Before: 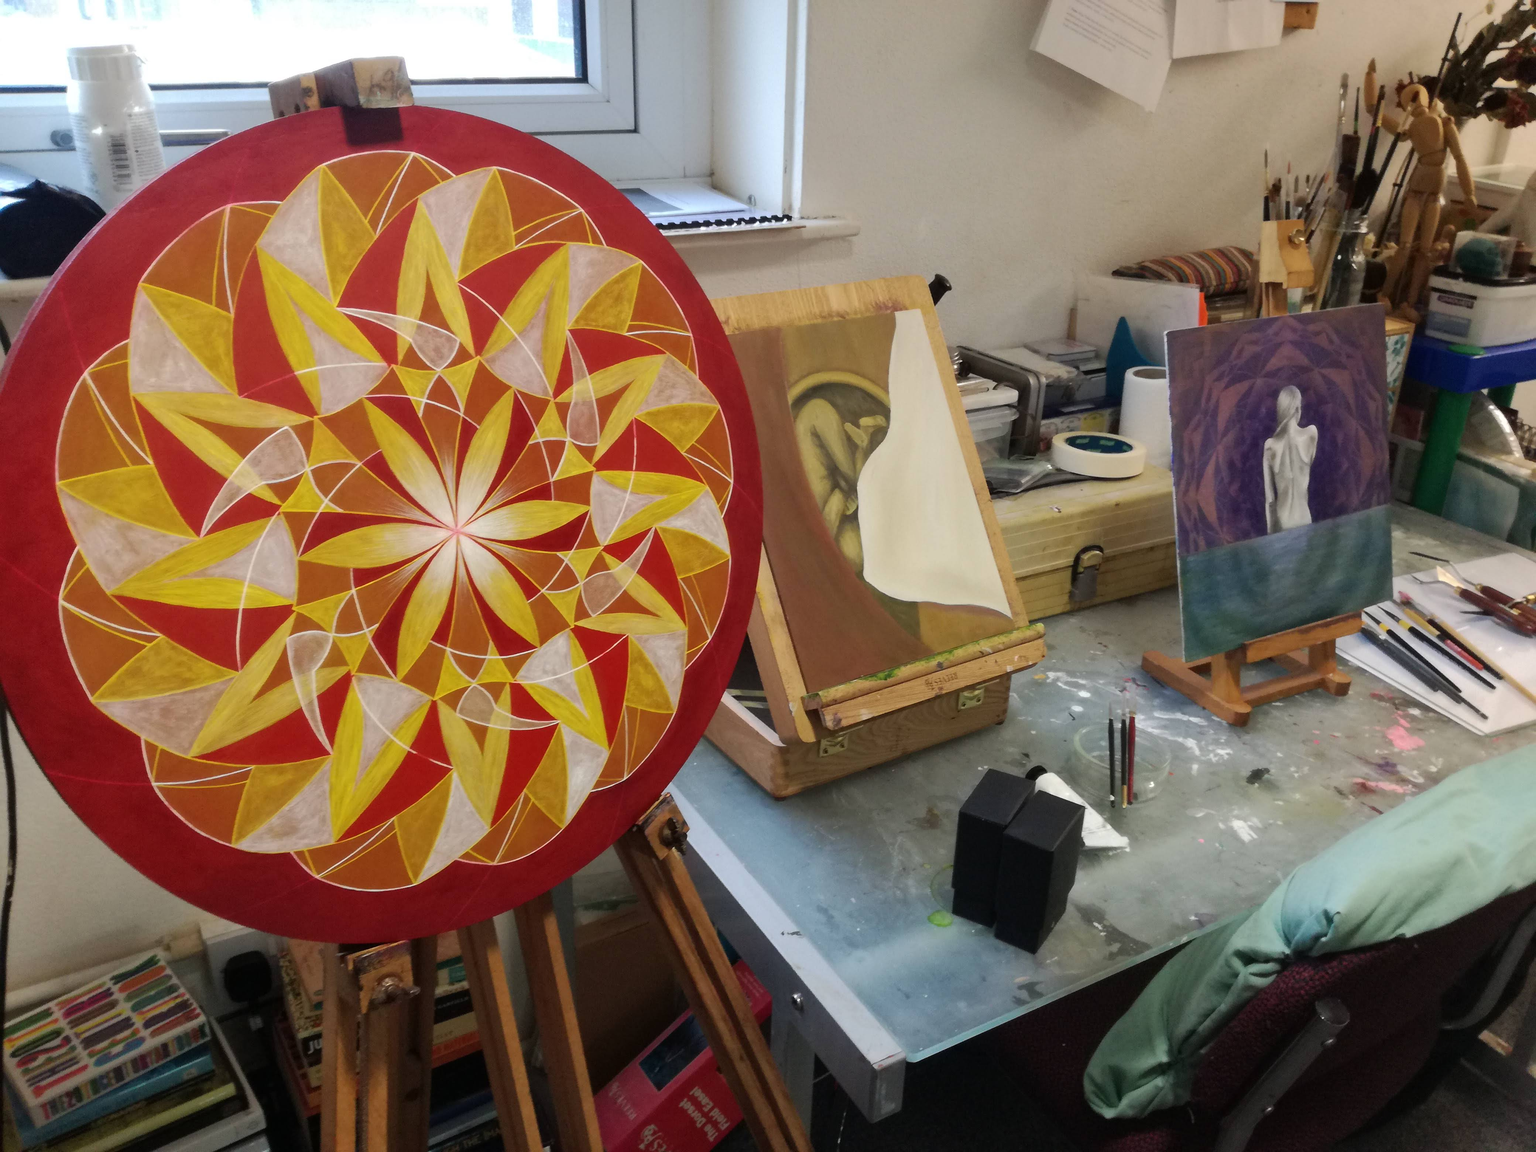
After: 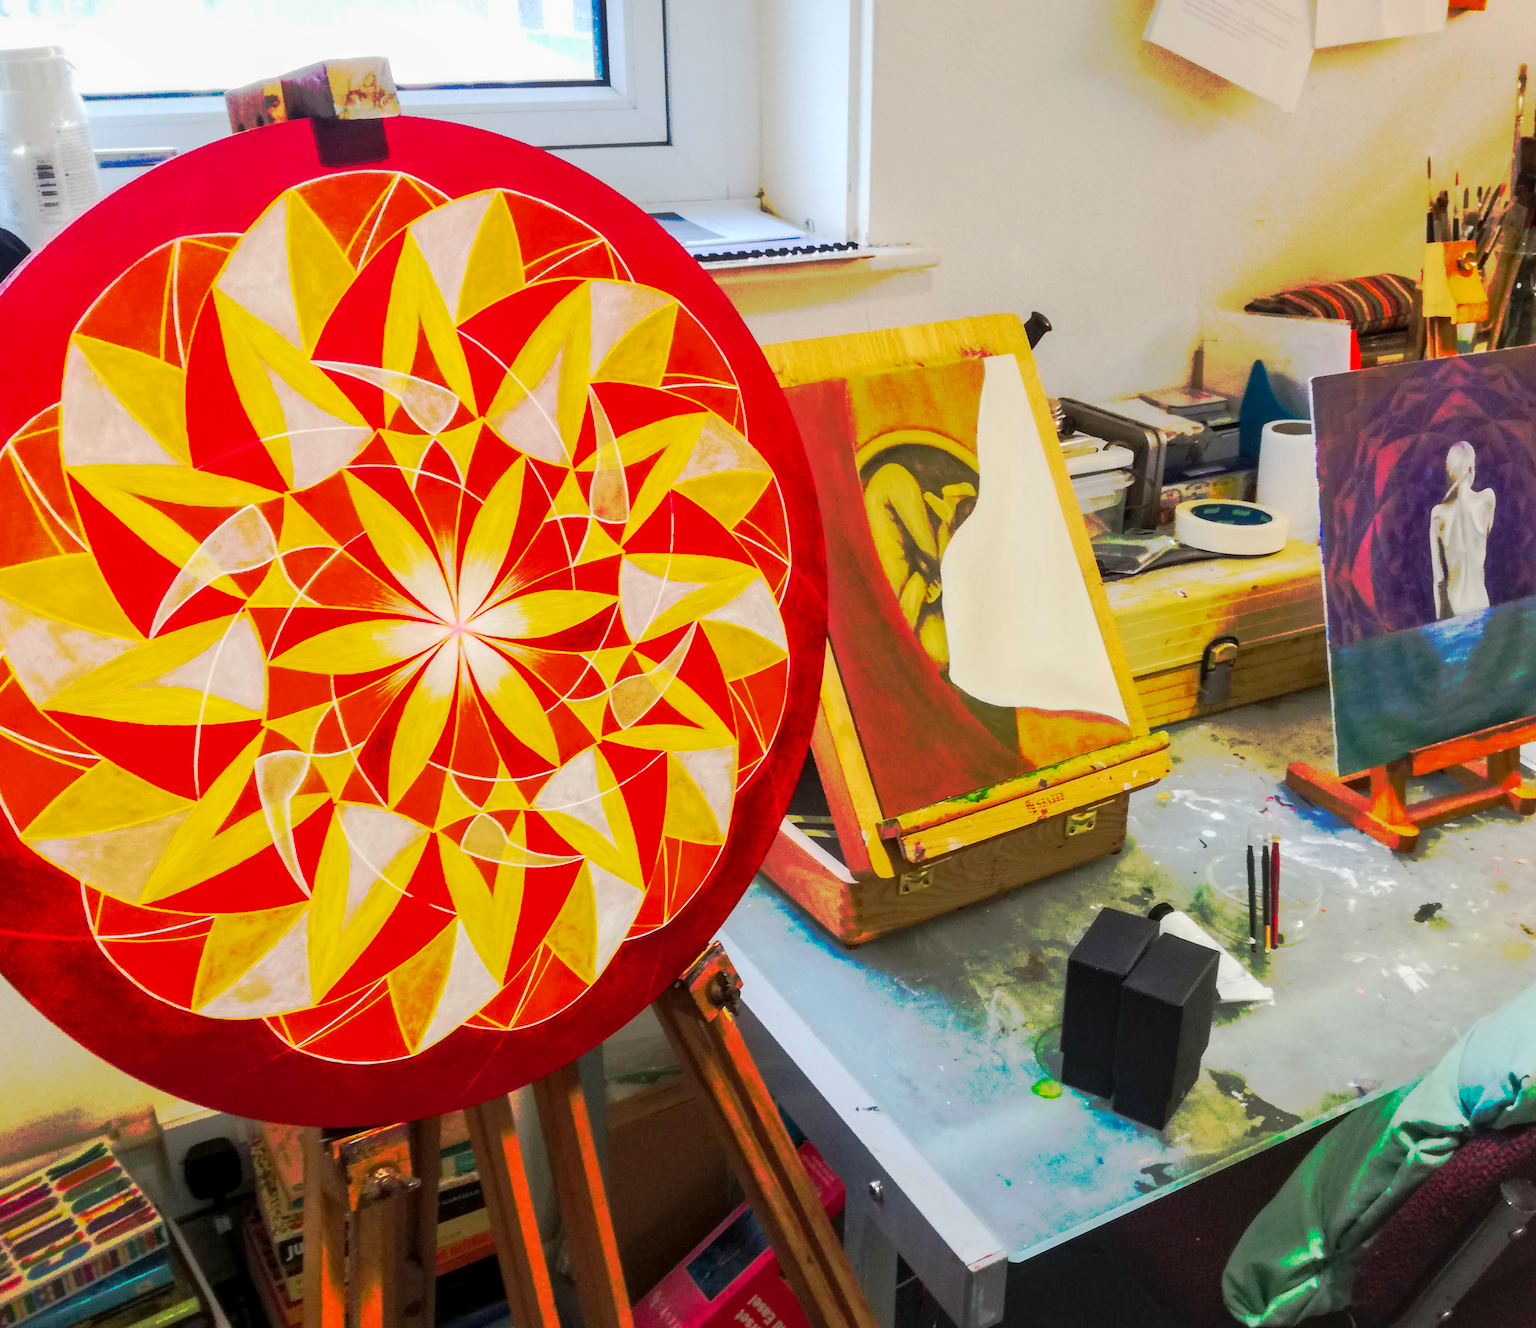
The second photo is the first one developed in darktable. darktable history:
tone curve: curves: ch0 [(0, 0) (0.003, 0.003) (0.011, 0.01) (0.025, 0.023) (0.044, 0.042) (0.069, 0.065) (0.1, 0.094) (0.136, 0.128) (0.177, 0.167) (0.224, 0.211) (0.277, 0.261) (0.335, 0.316) (0.399, 0.376) (0.468, 0.441) (0.543, 0.685) (0.623, 0.741) (0.709, 0.8) (0.801, 0.863) (0.898, 0.929) (1, 1)], preserve colors none
crop and rotate: angle 0.676°, left 4.285%, top 0.475%, right 11.501%, bottom 2.394%
color correction: highlights b* -0.014
color balance rgb: power › chroma 0.225%, power › hue 60.71°, perceptual saturation grading › global saturation 25.235%, contrast -10.252%
local contrast: detail 130%
contrast brightness saturation: brightness 0.093, saturation 0.194
velvia: strength 10.24%
